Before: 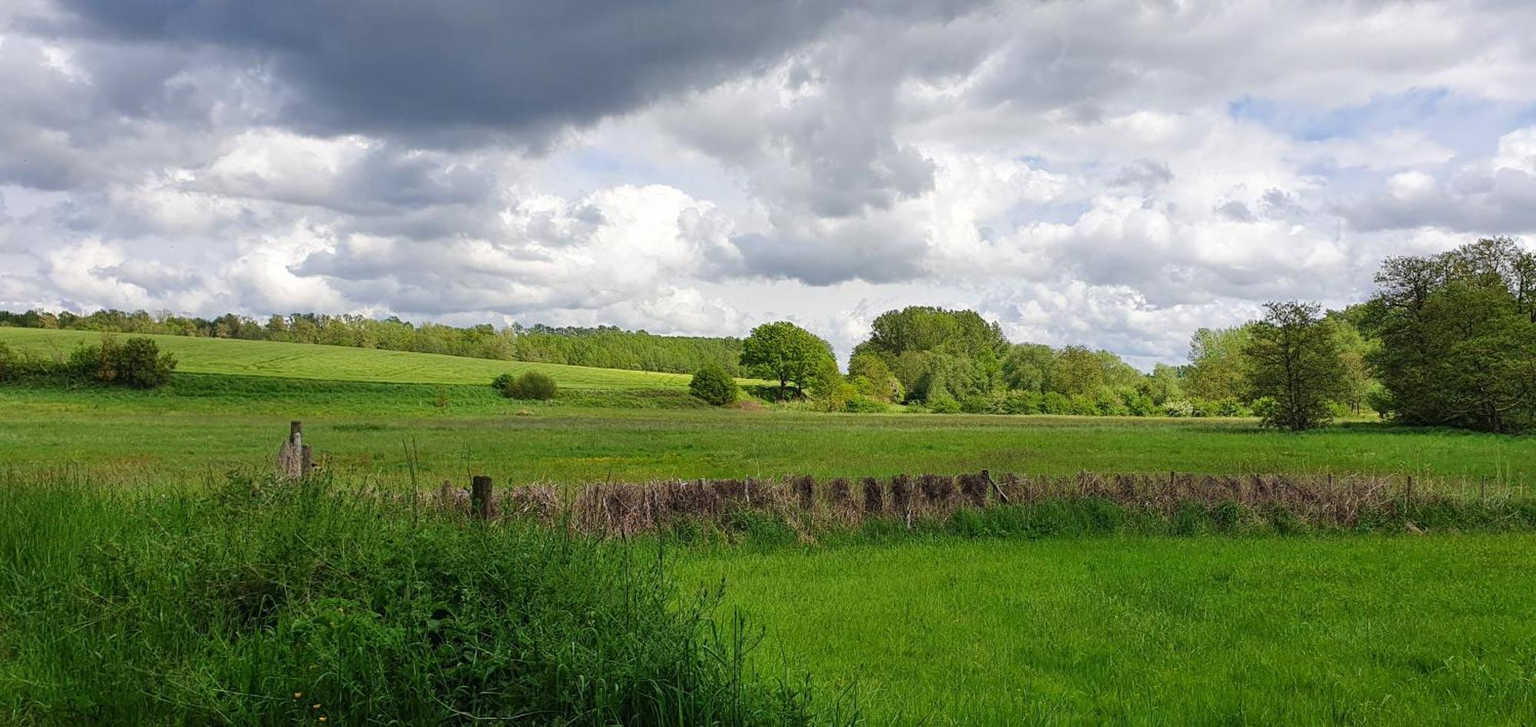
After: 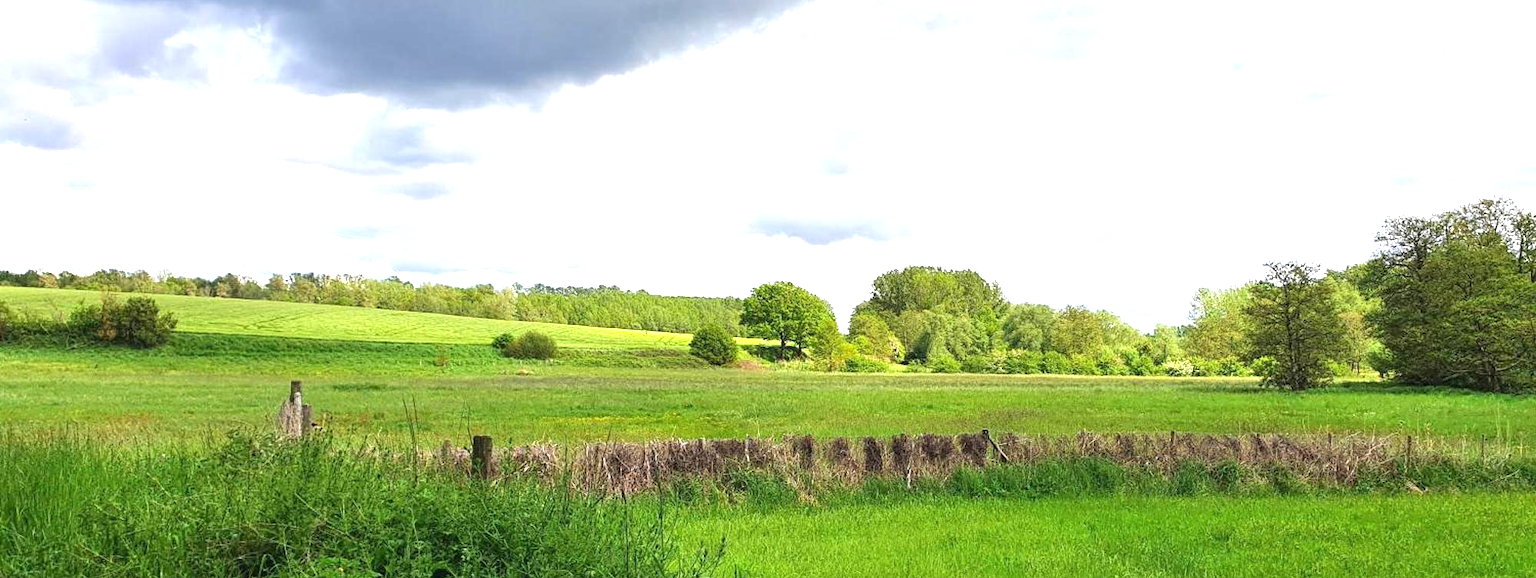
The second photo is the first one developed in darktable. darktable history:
crop and rotate: top 5.658%, bottom 14.813%
exposure: black level correction 0, exposure 1.29 EV, compensate highlight preservation false
